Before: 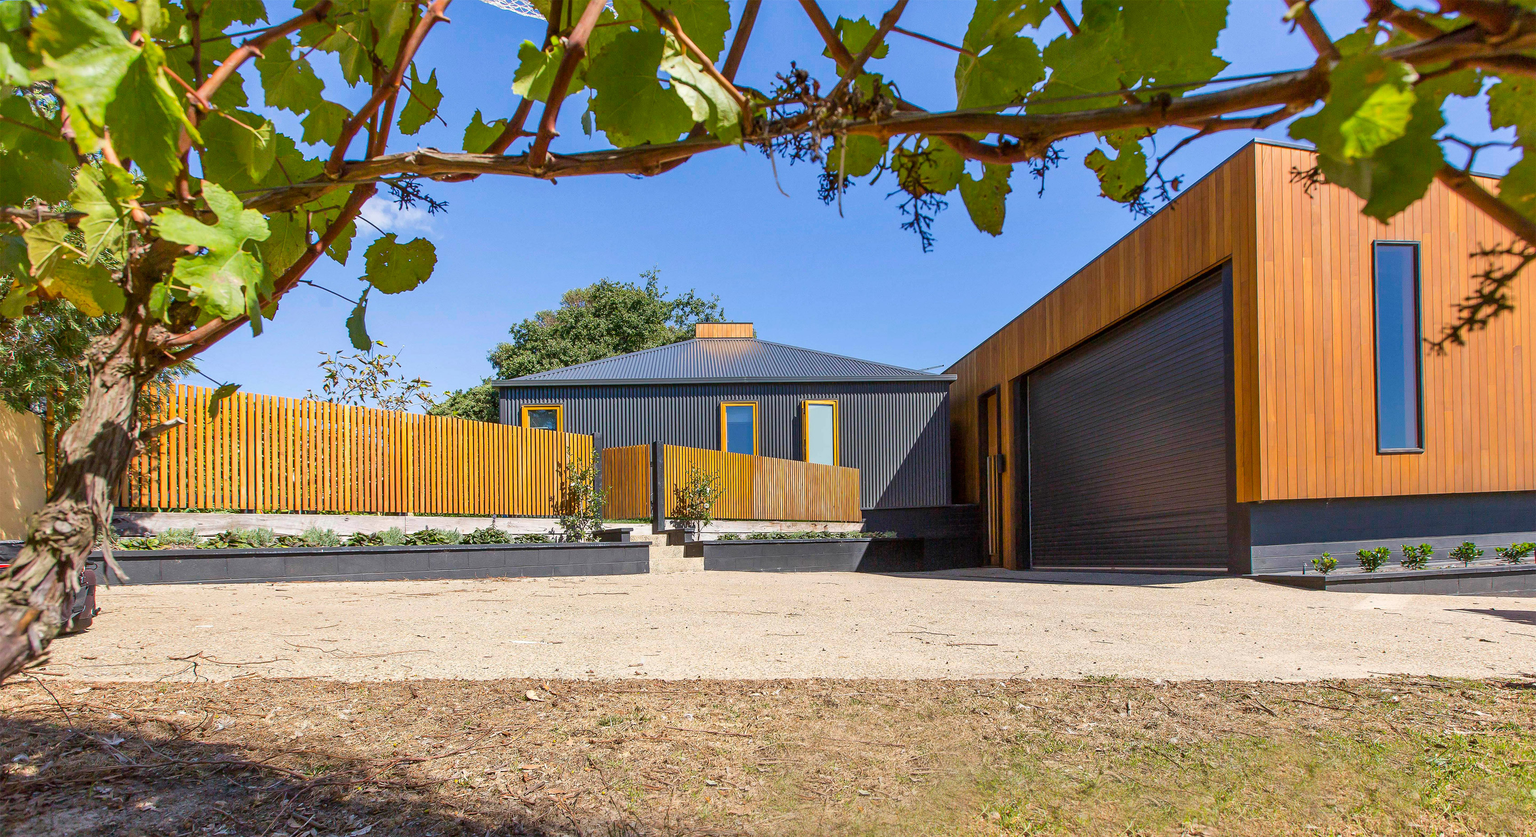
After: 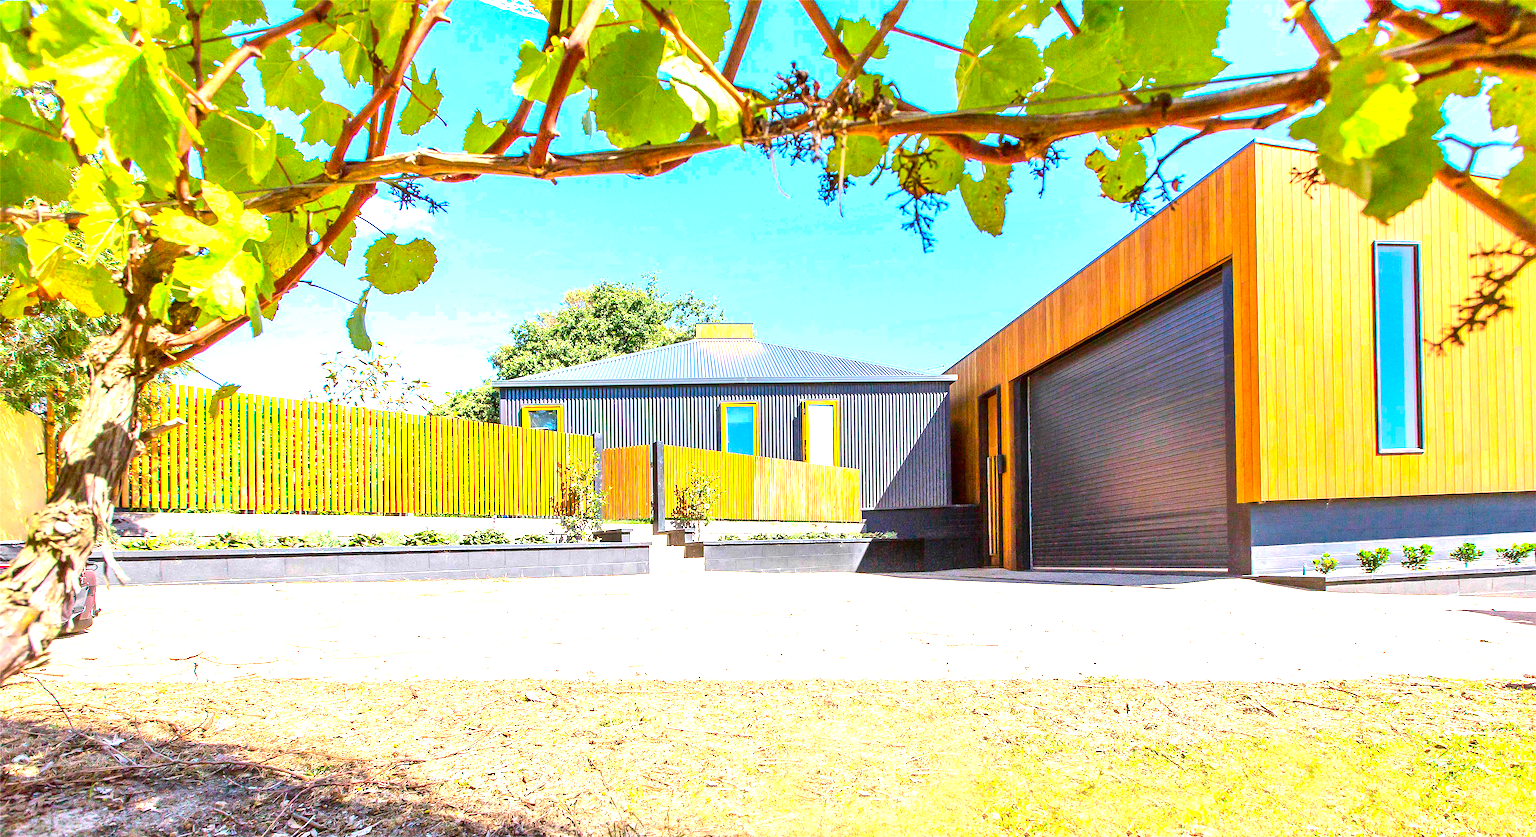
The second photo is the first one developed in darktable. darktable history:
exposure: black level correction 0, exposure 1.965 EV, compensate exposure bias true, compensate highlight preservation false
contrast brightness saturation: contrast 0.165, saturation 0.316
